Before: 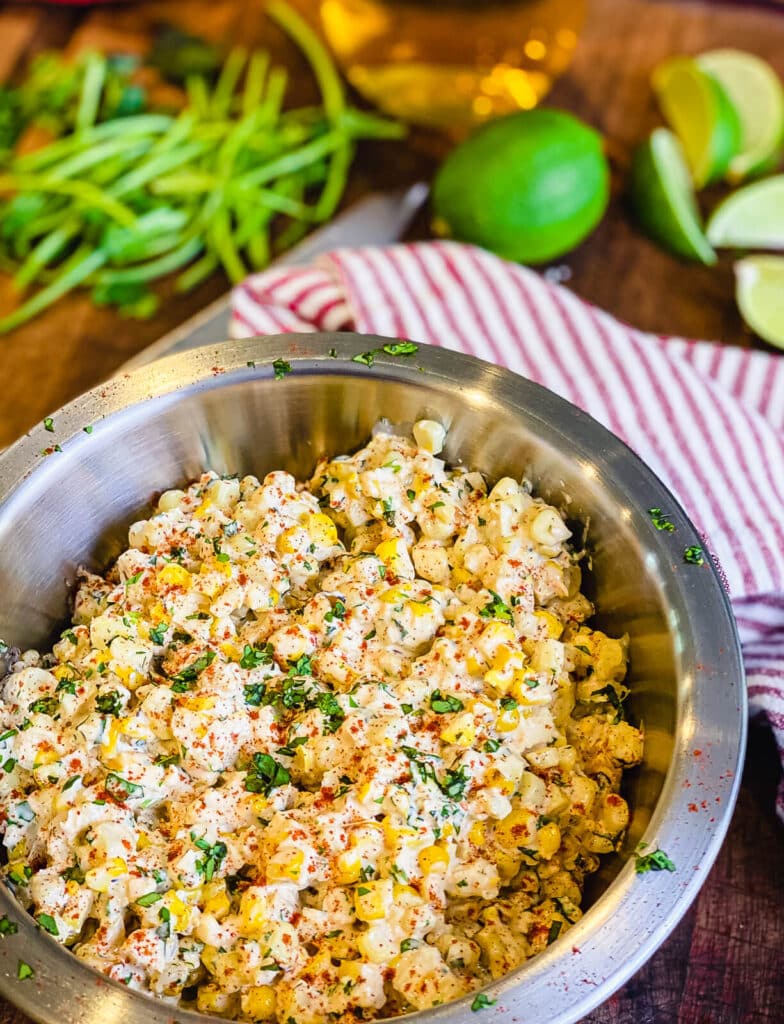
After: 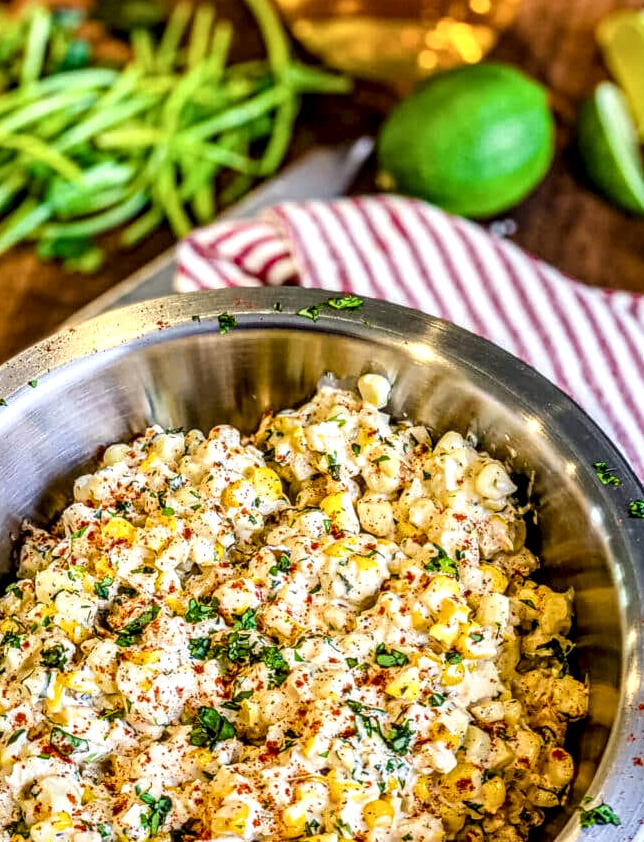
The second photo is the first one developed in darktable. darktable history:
crop and rotate: left 7.196%, top 4.574%, right 10.605%, bottom 13.178%
local contrast: highlights 0%, shadows 0%, detail 182%
